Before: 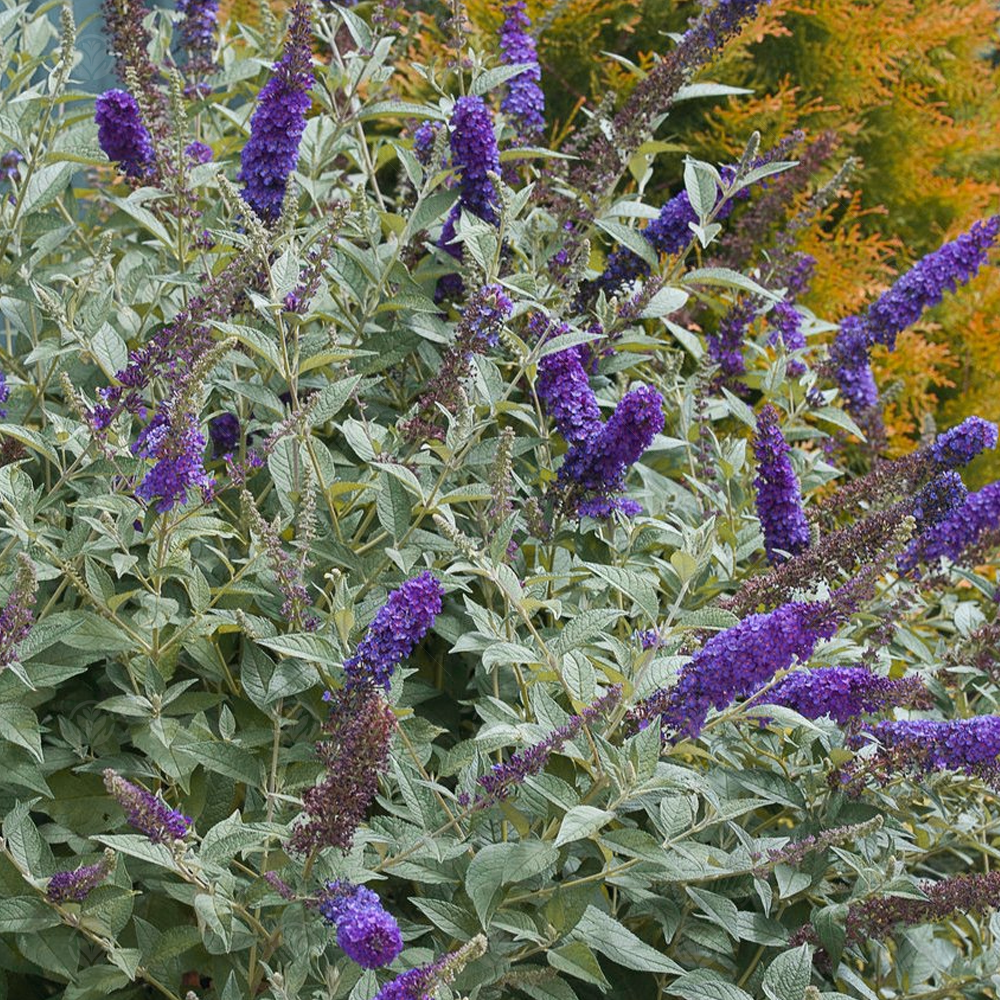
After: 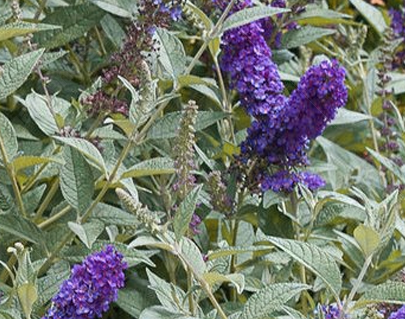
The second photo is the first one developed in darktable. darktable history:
crop: left 31.744%, top 32.671%, right 27.672%, bottom 35.383%
